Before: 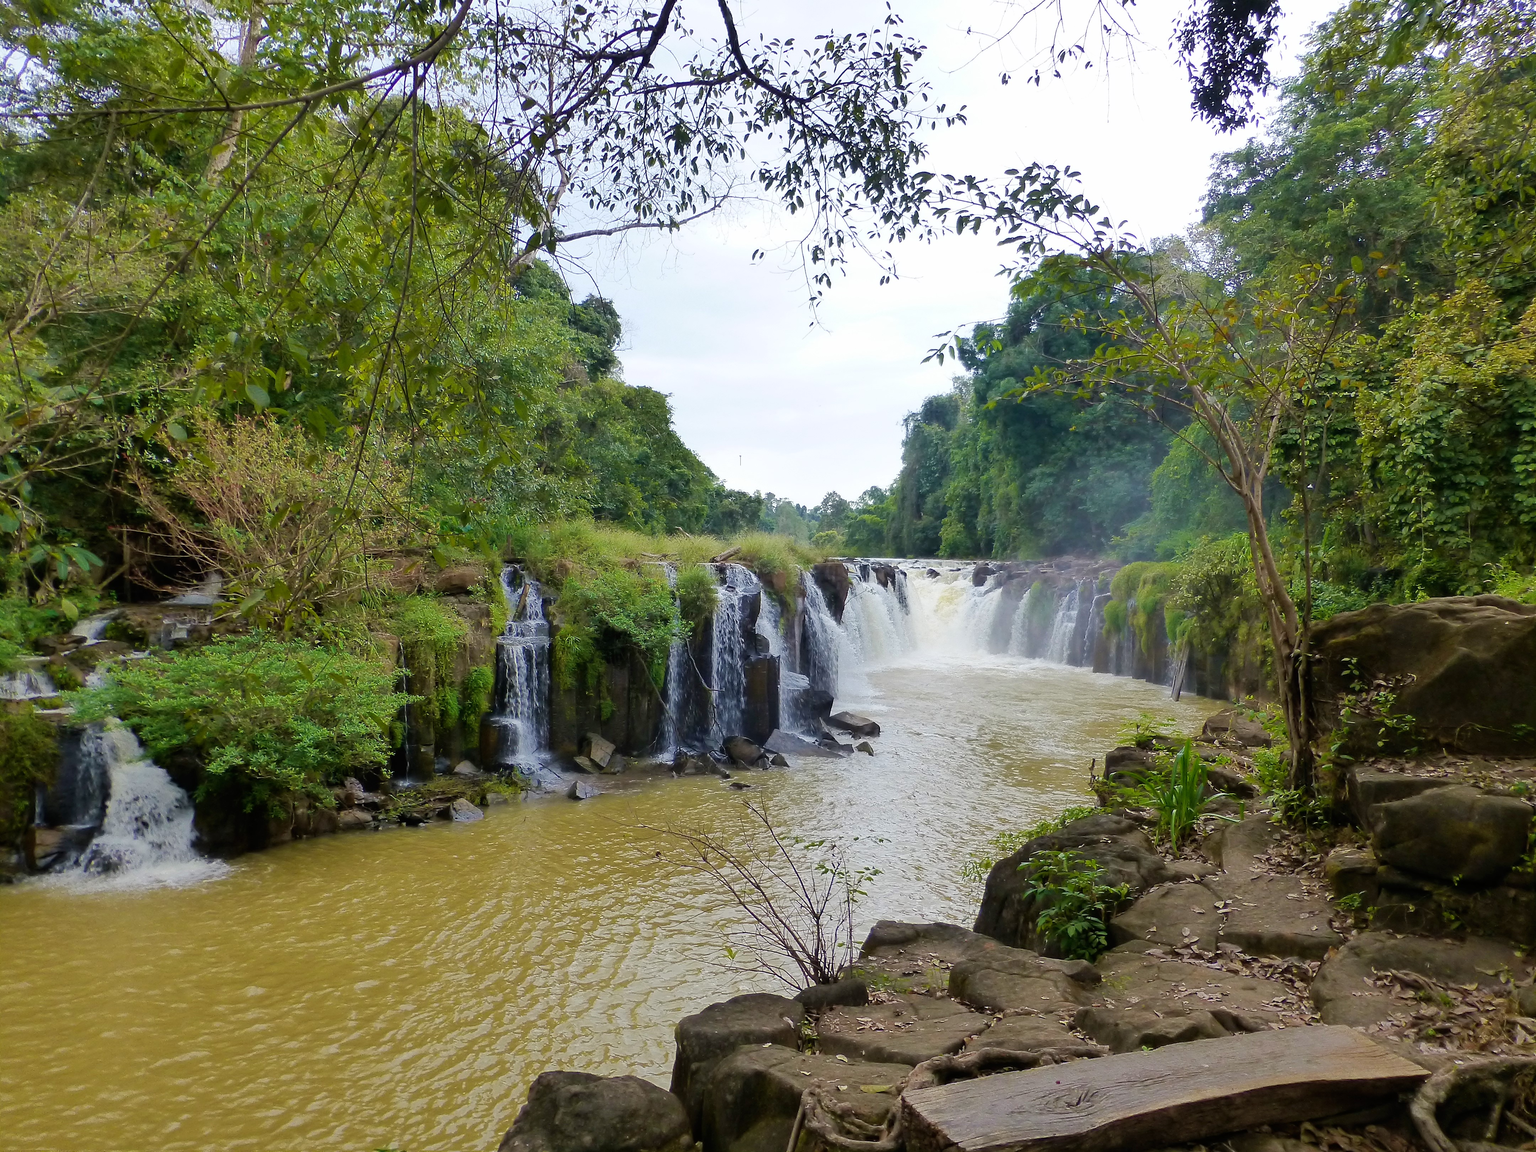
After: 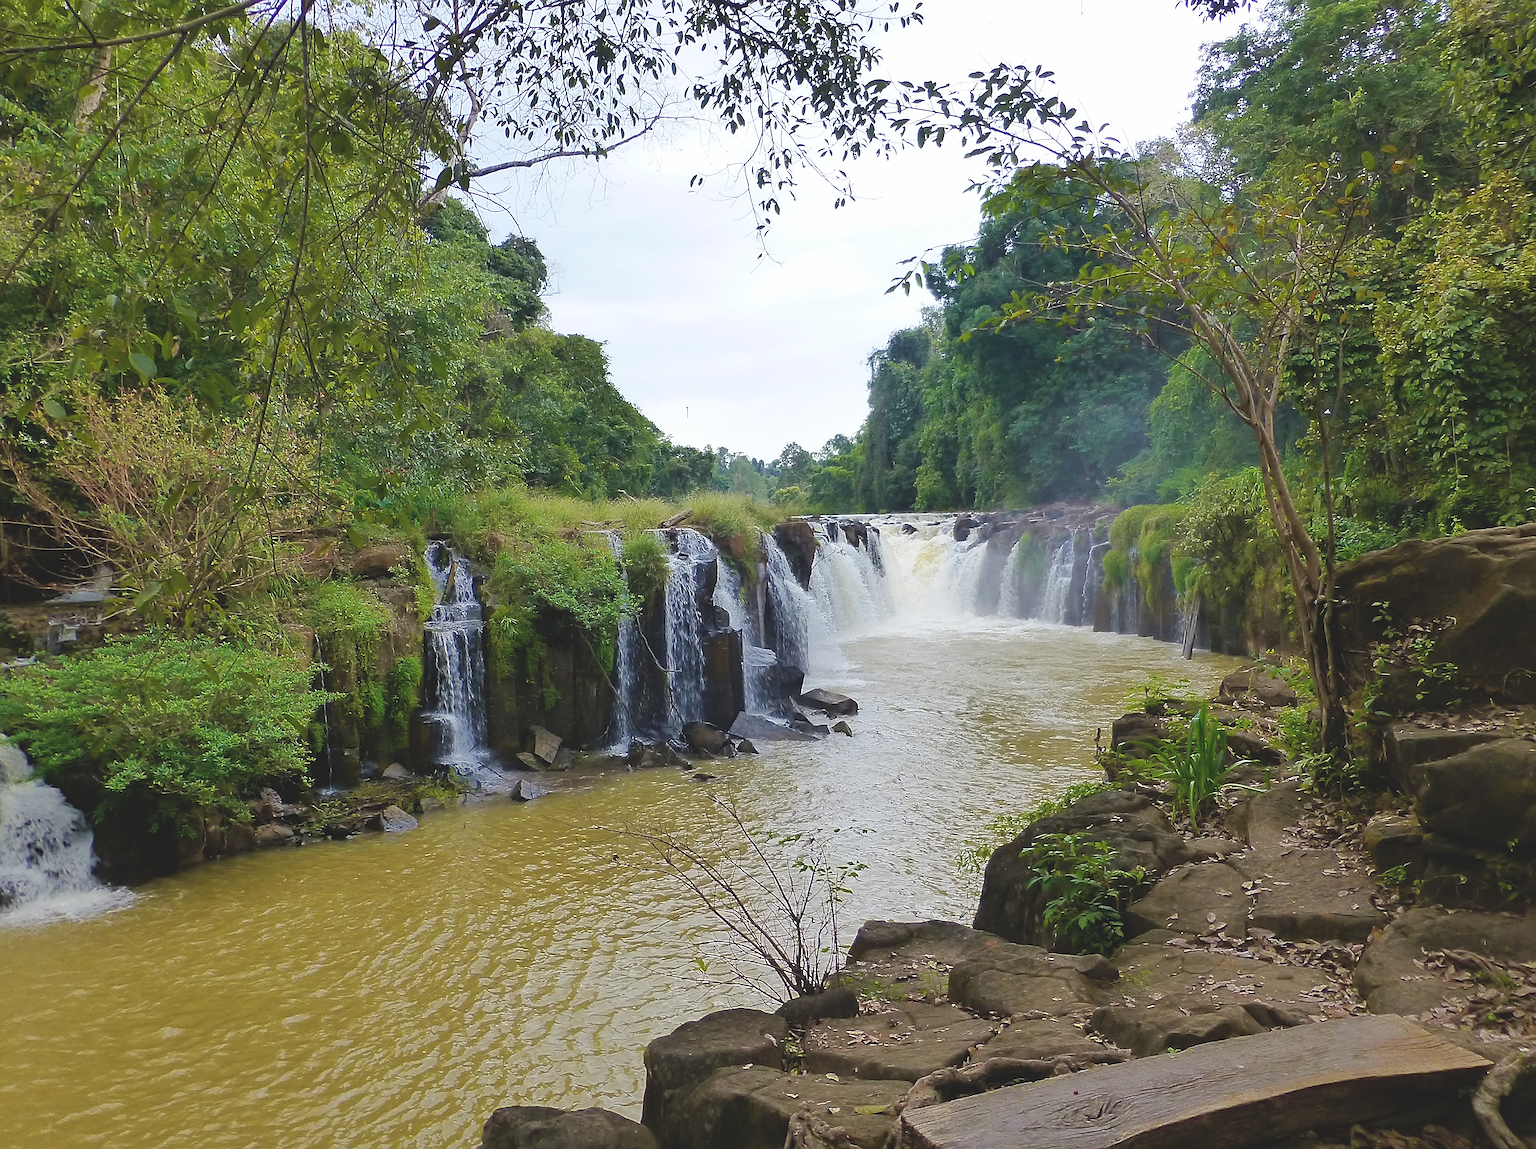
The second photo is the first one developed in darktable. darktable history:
sharpen: on, module defaults
exposure: black level correction -0.015, compensate highlight preservation false
haze removal: adaptive false
crop and rotate: angle 2.66°, left 5.45%, top 5.688%
